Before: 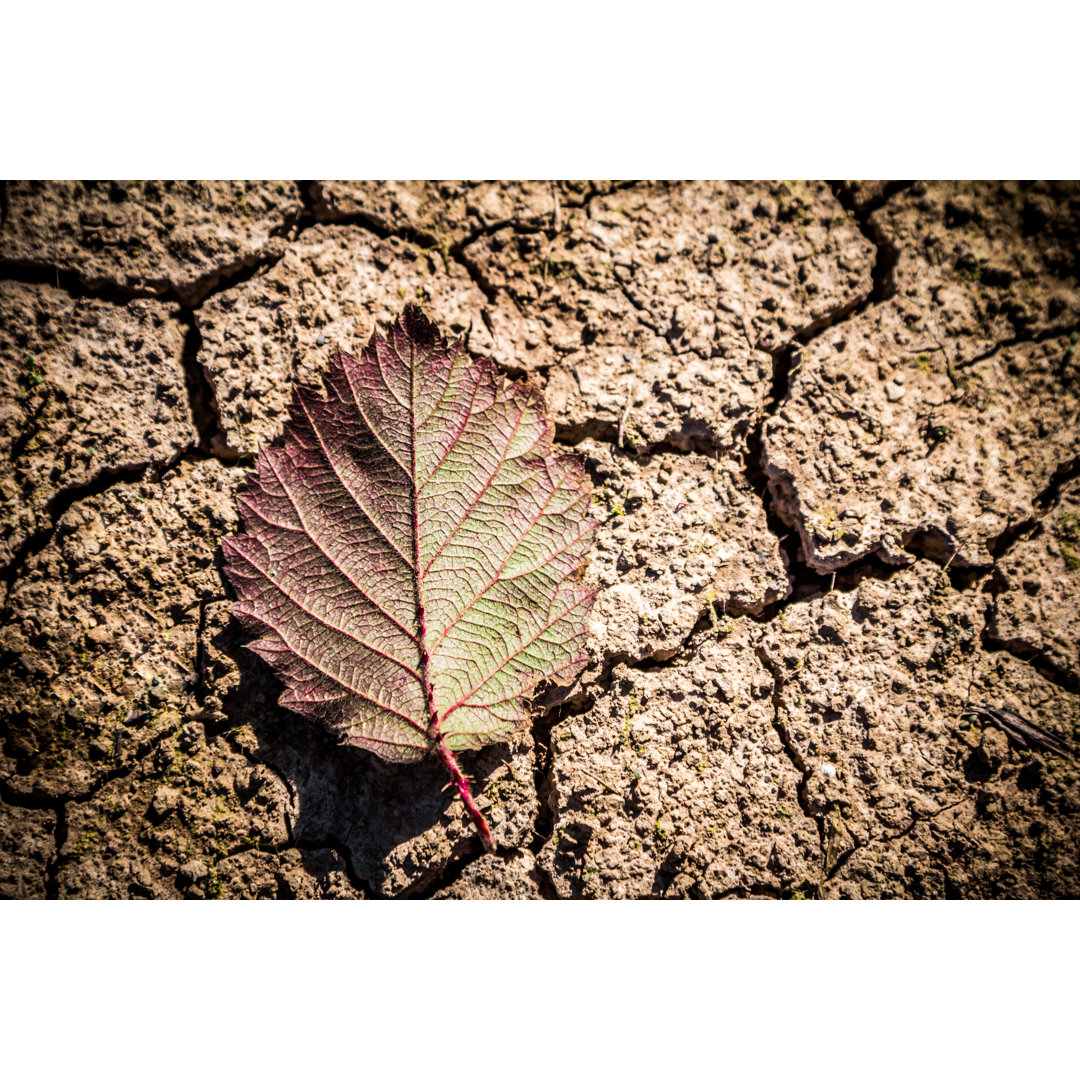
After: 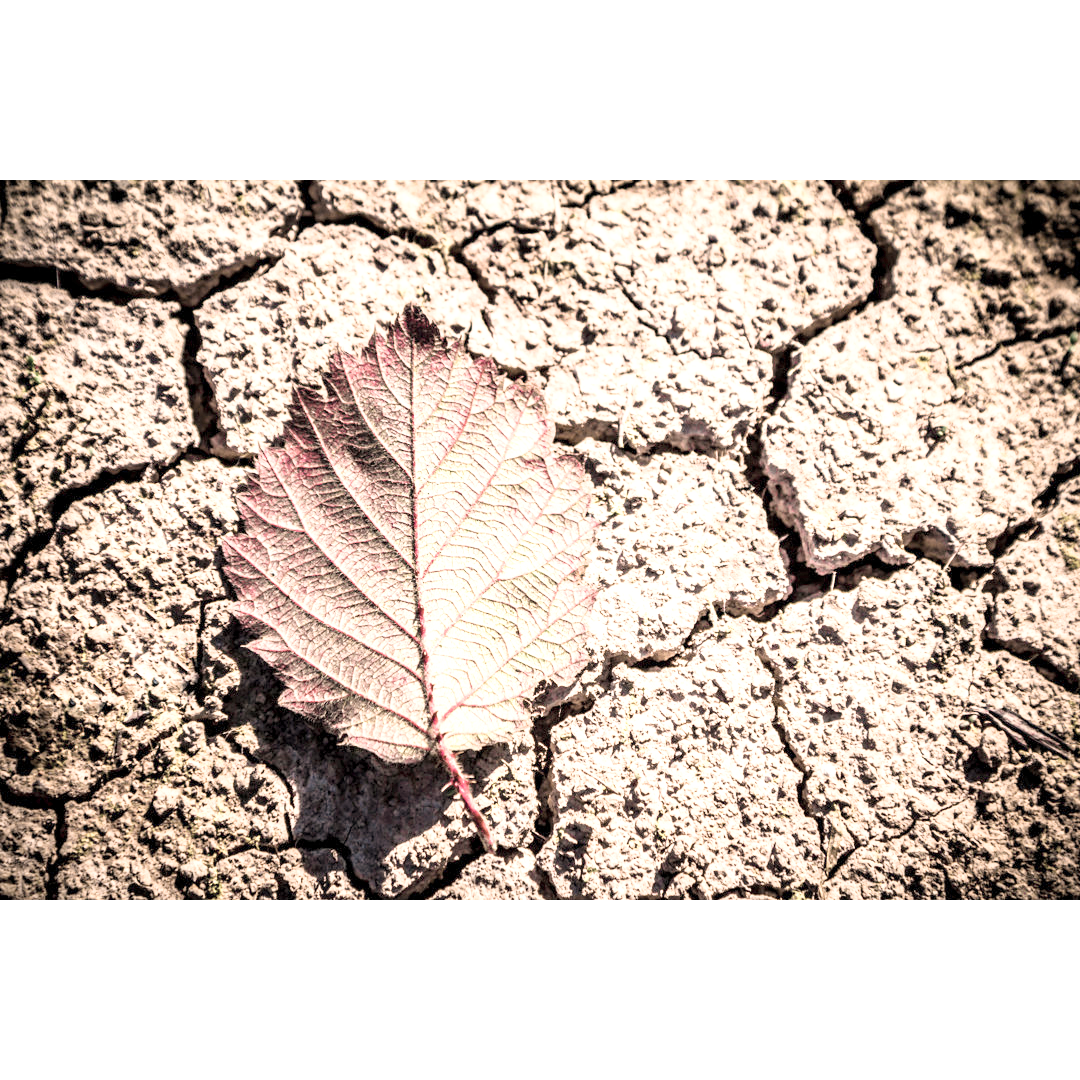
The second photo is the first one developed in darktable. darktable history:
color zones: curves: ch0 [(0, 0.6) (0.129, 0.585) (0.193, 0.596) (0.429, 0.5) (0.571, 0.5) (0.714, 0.5) (0.857, 0.5) (1, 0.6)]; ch1 [(0, 0.453) (0.112, 0.245) (0.213, 0.252) (0.429, 0.233) (0.571, 0.231) (0.683, 0.242) (0.857, 0.296) (1, 0.453)]
filmic rgb: middle gray luminance 4.29%, black relative exposure -13 EV, white relative exposure 5 EV, threshold 6 EV, target black luminance 0%, hardness 5.19, latitude 59.69%, contrast 0.767, highlights saturation mix 5%, shadows ↔ highlights balance 25.95%, add noise in highlights 0, color science v3 (2019), use custom middle-gray values true, iterations of high-quality reconstruction 0, contrast in highlights soft, enable highlight reconstruction true
color correction: highlights a* 11.96, highlights b* 11.58
white balance: red 1.009, blue 0.985
